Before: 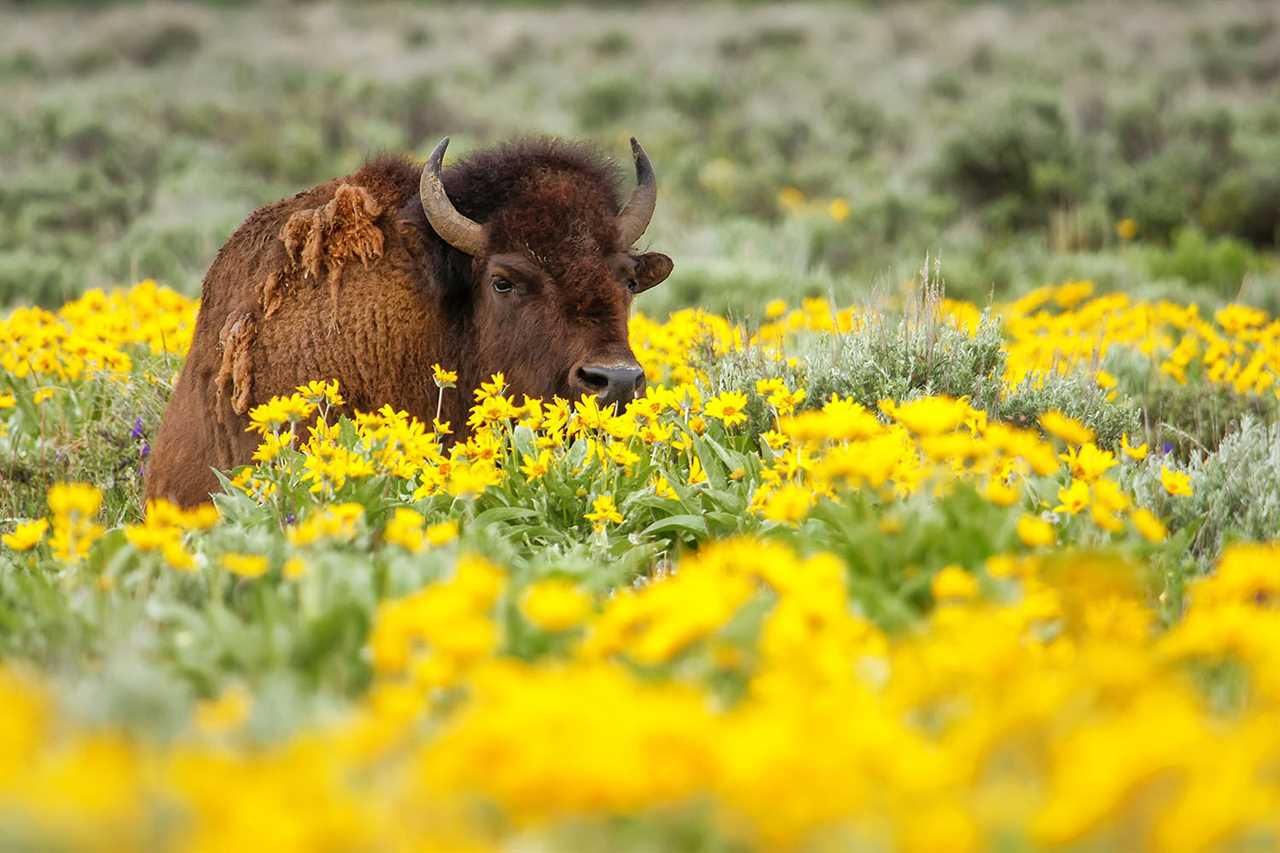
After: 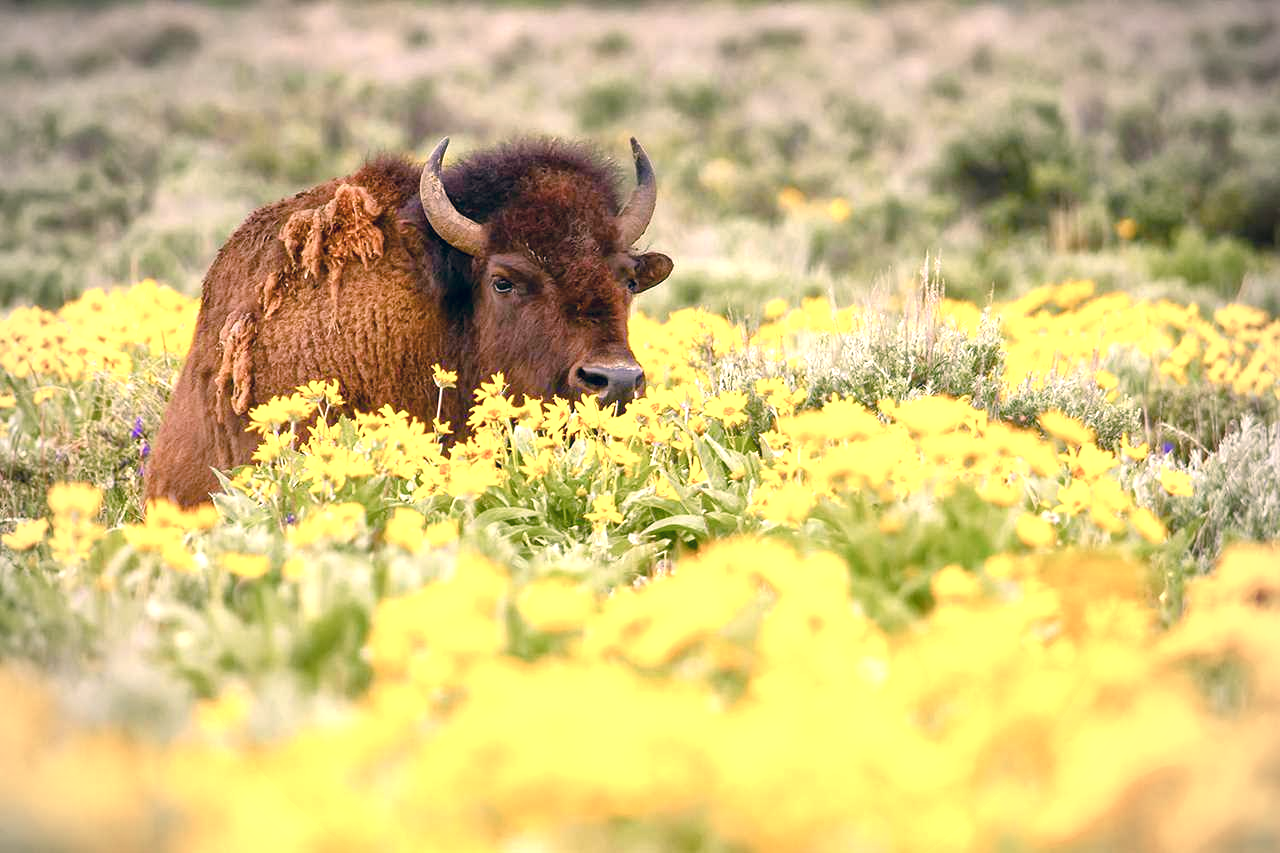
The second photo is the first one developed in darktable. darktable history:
exposure: black level correction 0, exposure 0.694 EV, compensate exposure bias true, compensate highlight preservation false
color balance rgb: shadows lift › chroma 0.659%, shadows lift › hue 114.74°, perceptual saturation grading › global saturation 20%, perceptual saturation grading › highlights -49.028%, perceptual saturation grading › shadows 24.744%, global vibrance 39.221%
color correction: highlights a* 14.39, highlights b* 5.82, shadows a* -5.21, shadows b* -15.29, saturation 0.852
vignetting: unbound false
